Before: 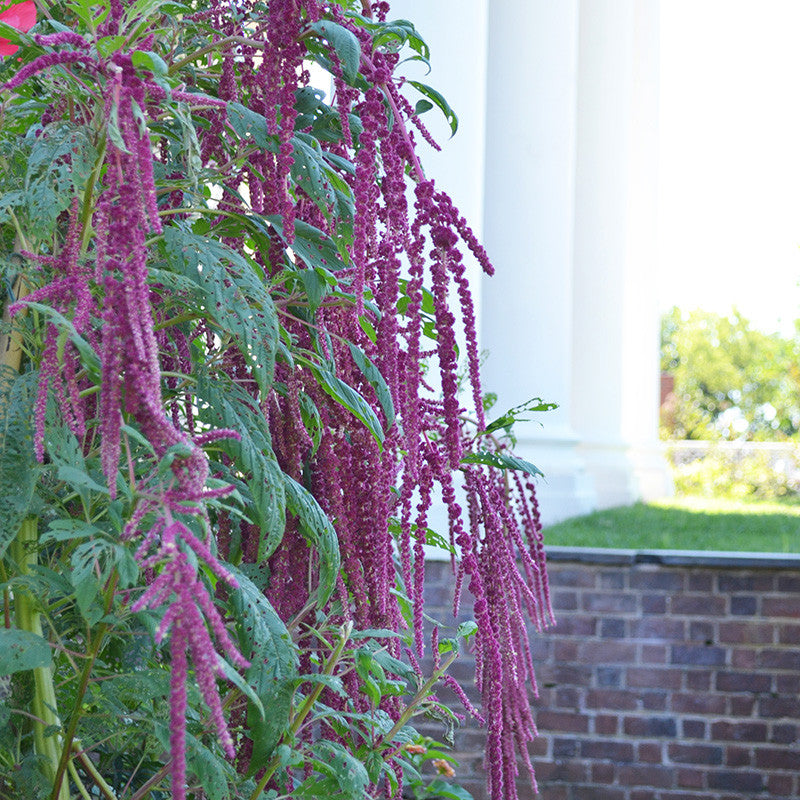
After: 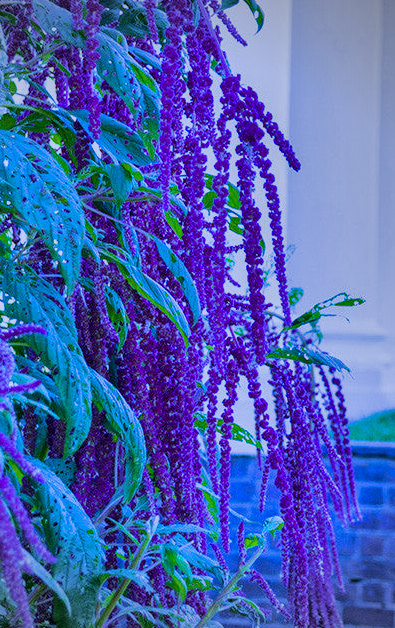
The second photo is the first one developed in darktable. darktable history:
crop and rotate: angle 0.02°, left 24.353%, top 13.219%, right 26.156%, bottom 8.224%
white balance: red 0.766, blue 1.537
color balance rgb: linear chroma grading › global chroma 15%, perceptual saturation grading › global saturation 30%
contrast brightness saturation: contrast 0.07
local contrast: on, module defaults
vignetting: unbound false
shadows and highlights: shadows 80.73, white point adjustment -9.07, highlights -61.46, soften with gaussian
filmic rgb: black relative exposure -8.07 EV, white relative exposure 3 EV, hardness 5.35, contrast 1.25
